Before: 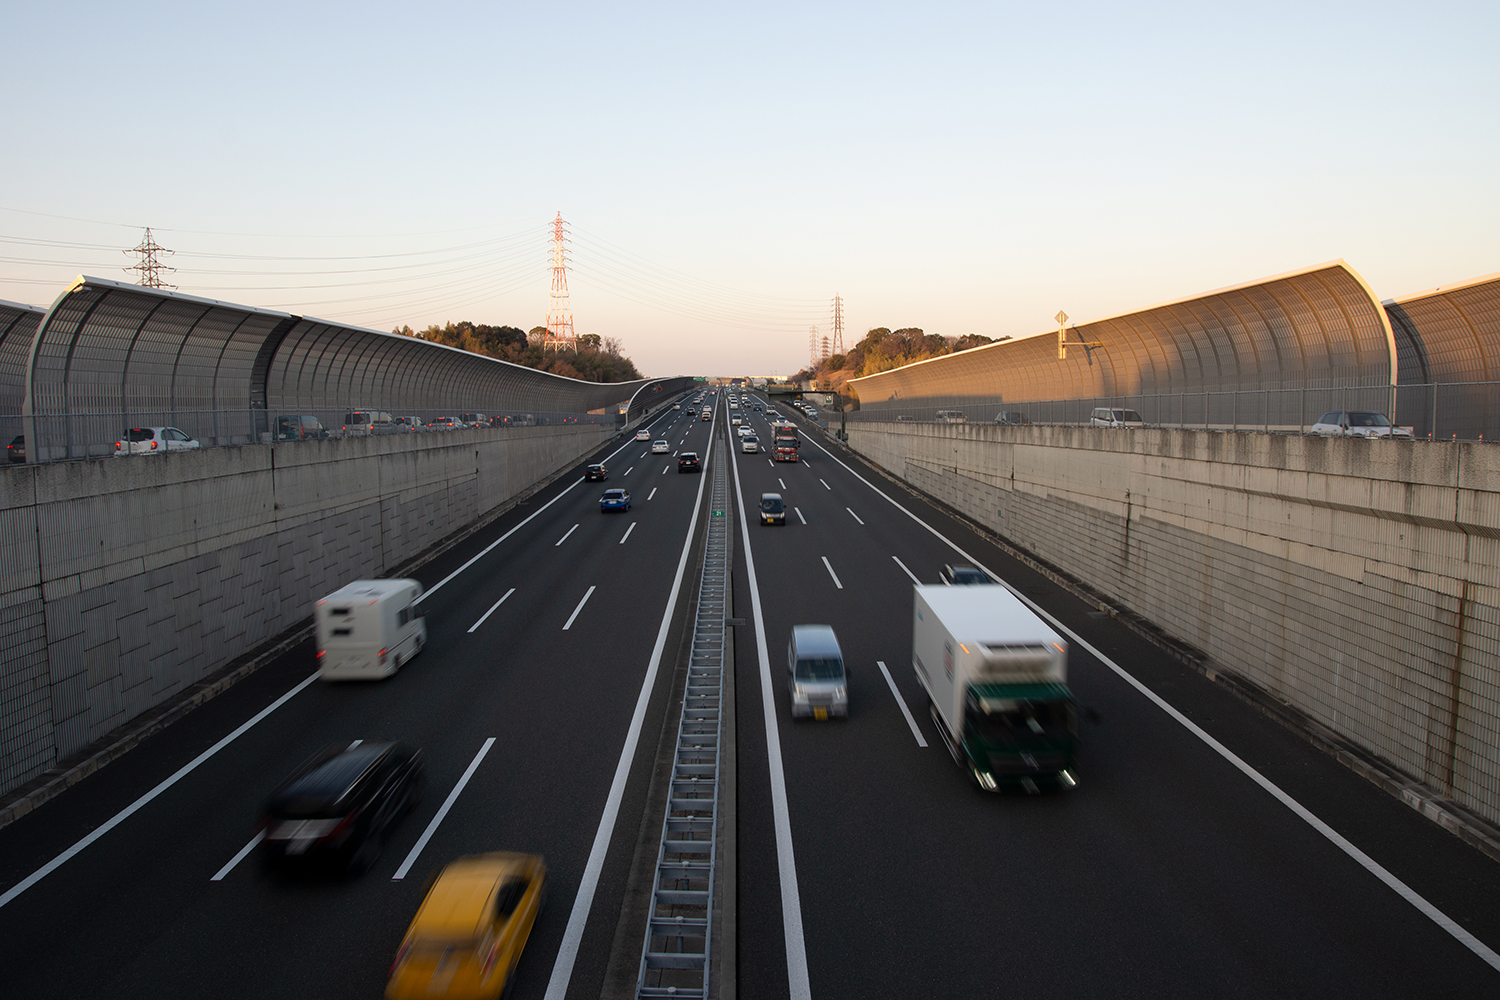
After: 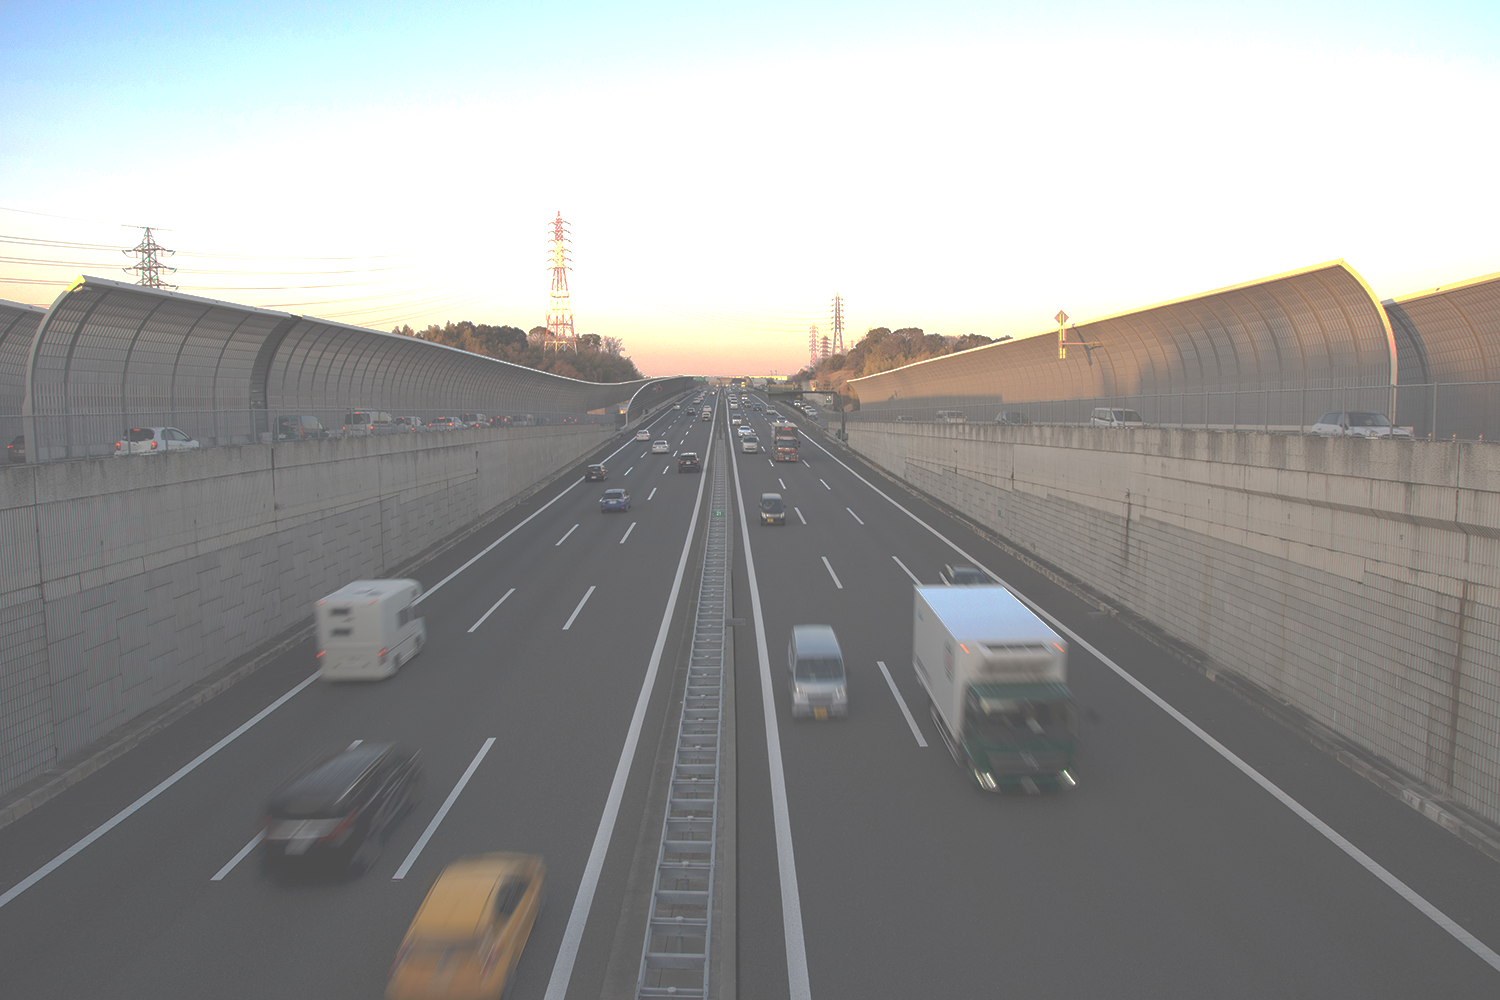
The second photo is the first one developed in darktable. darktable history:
exposure: black level correction 0, exposure 0.5 EV, compensate exposure bias true, compensate highlight preservation false
tone curve: curves: ch0 [(0, 0) (0.003, 0.322) (0.011, 0.327) (0.025, 0.345) (0.044, 0.365) (0.069, 0.378) (0.1, 0.391) (0.136, 0.403) (0.177, 0.412) (0.224, 0.429) (0.277, 0.448) (0.335, 0.474) (0.399, 0.503) (0.468, 0.537) (0.543, 0.57) (0.623, 0.61) (0.709, 0.653) (0.801, 0.699) (0.898, 0.75) (1, 1)], preserve colors none
